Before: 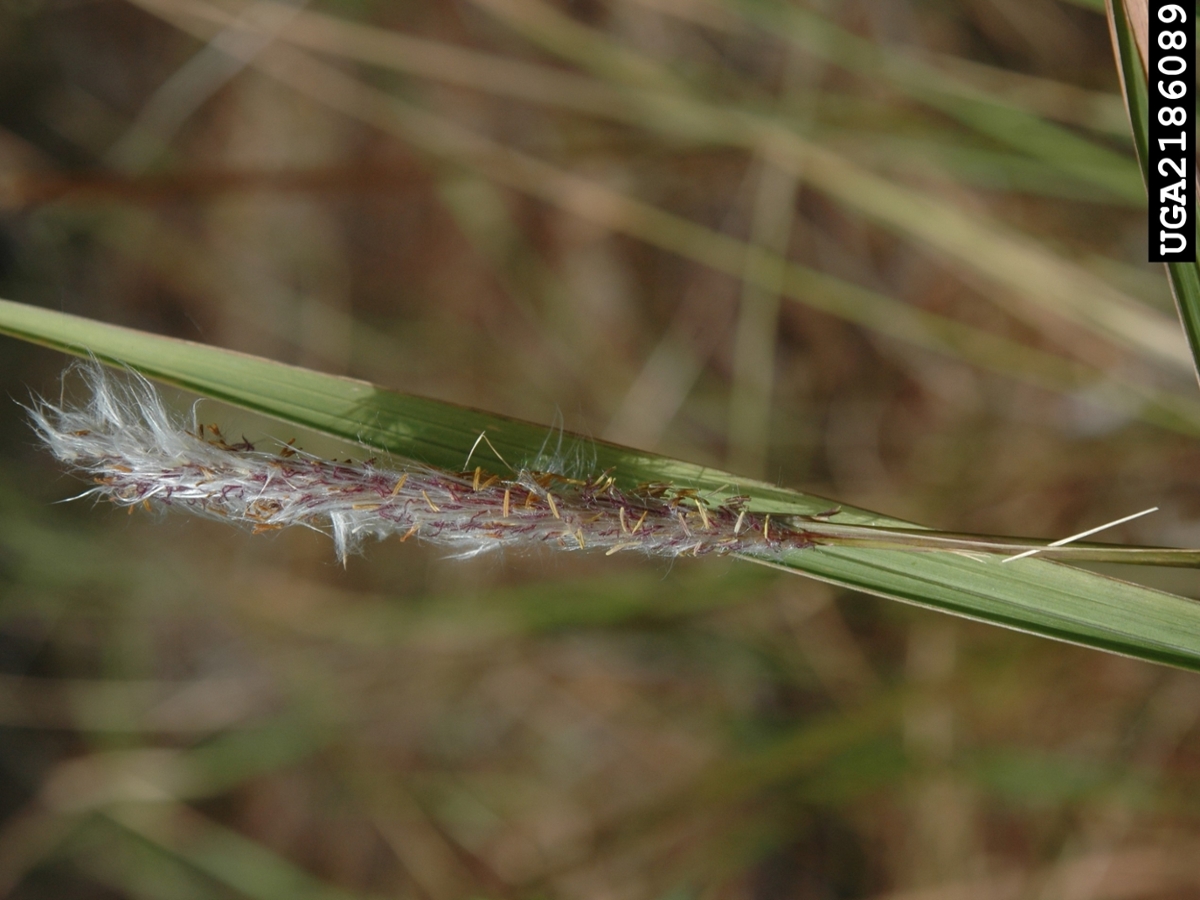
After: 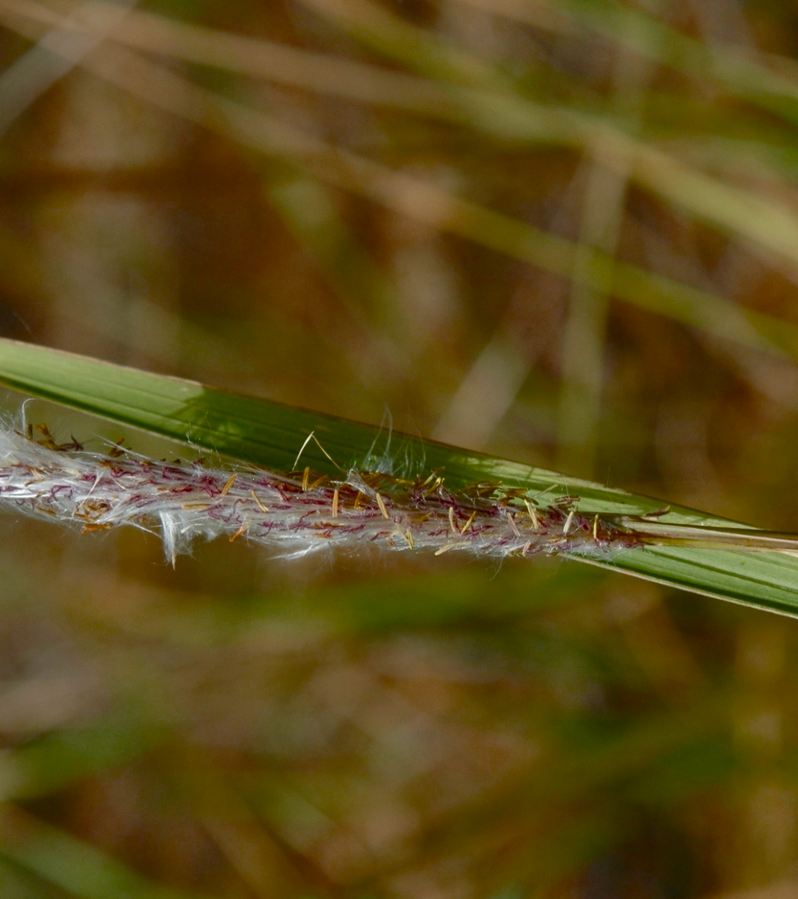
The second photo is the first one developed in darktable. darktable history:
crop and rotate: left 14.311%, right 19.121%
color balance rgb: perceptual saturation grading › global saturation 20.397%, perceptual saturation grading › highlights -19.75%, perceptual saturation grading › shadows 29.451%, global vibrance 16.484%, saturation formula JzAzBz (2021)
